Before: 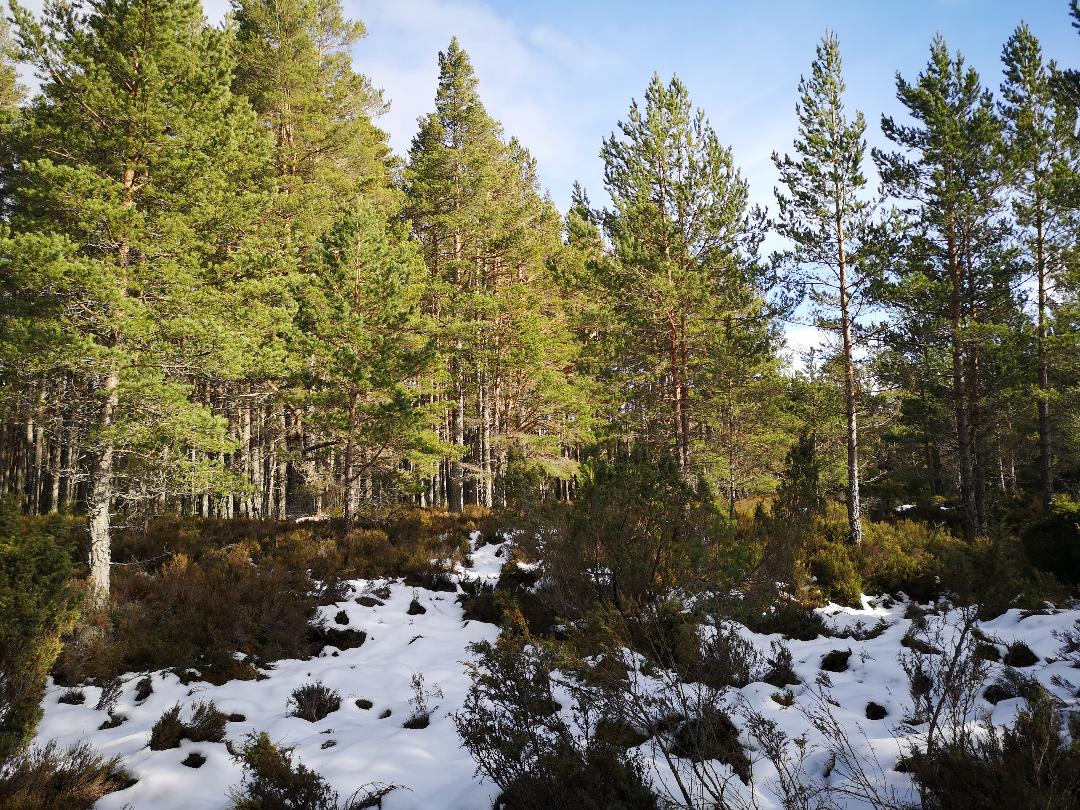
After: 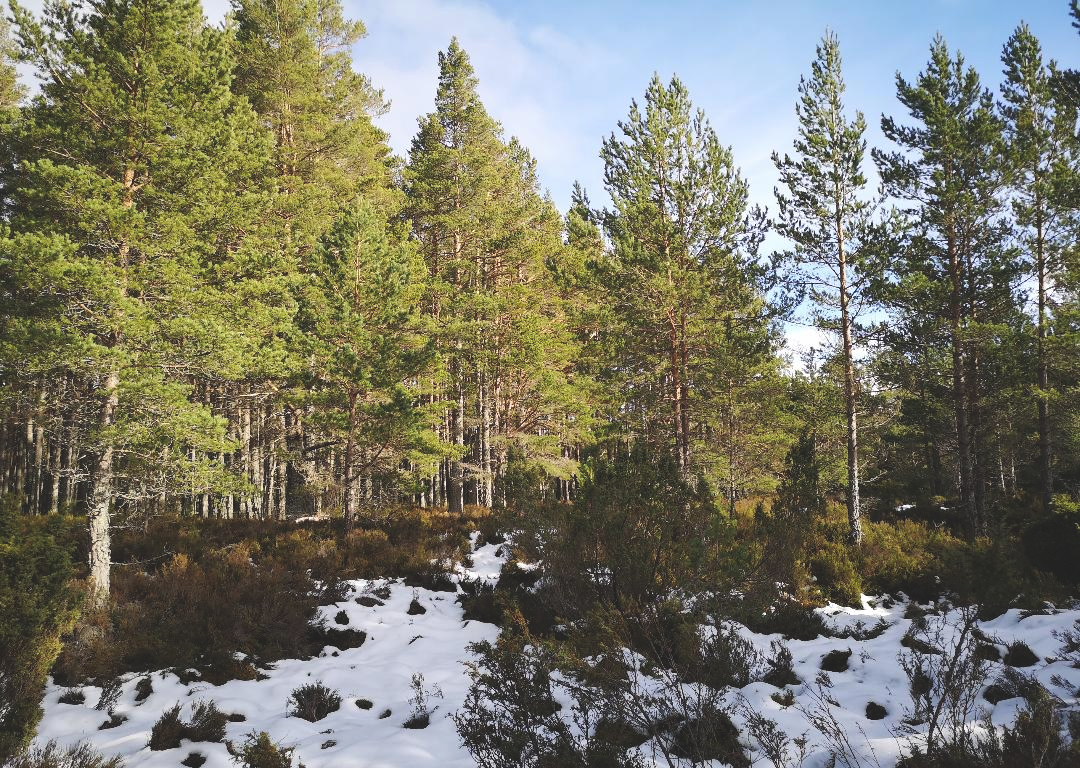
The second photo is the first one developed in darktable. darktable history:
exposure: black level correction -0.015, compensate highlight preservation false
crop and rotate: top 0%, bottom 5.097%
tone equalizer: on, module defaults
